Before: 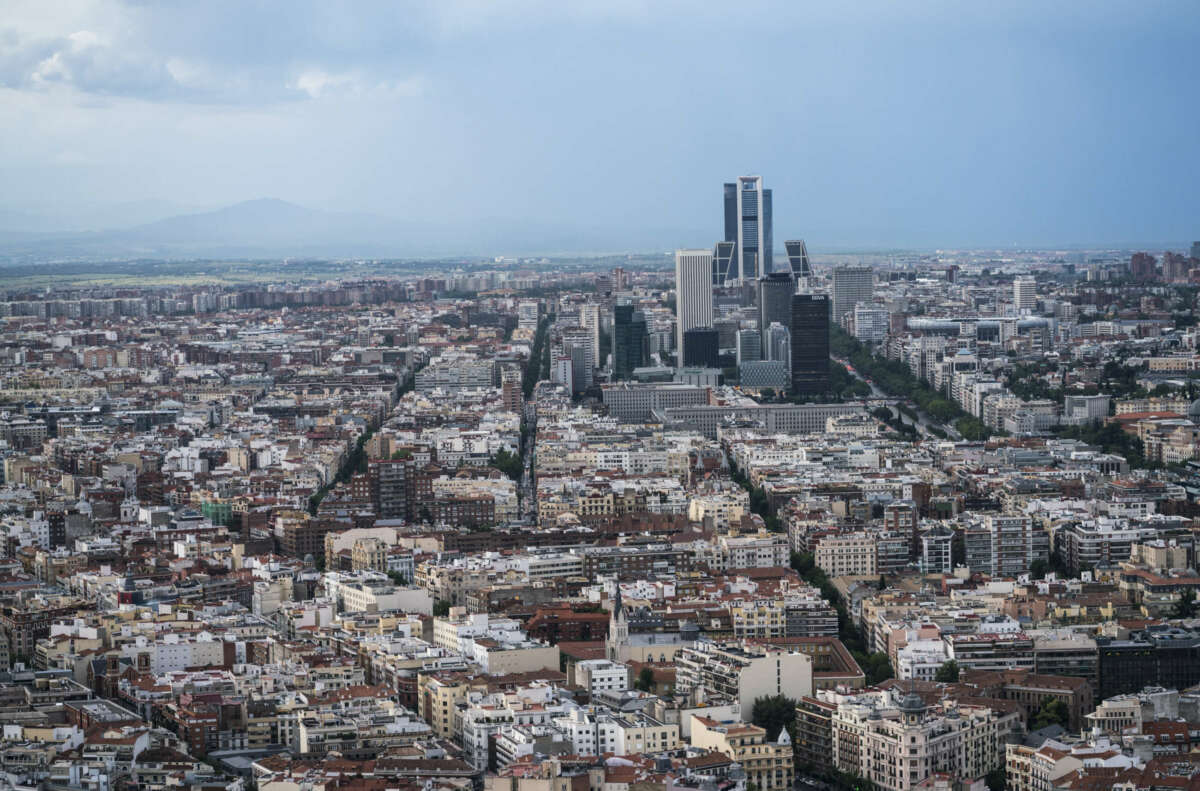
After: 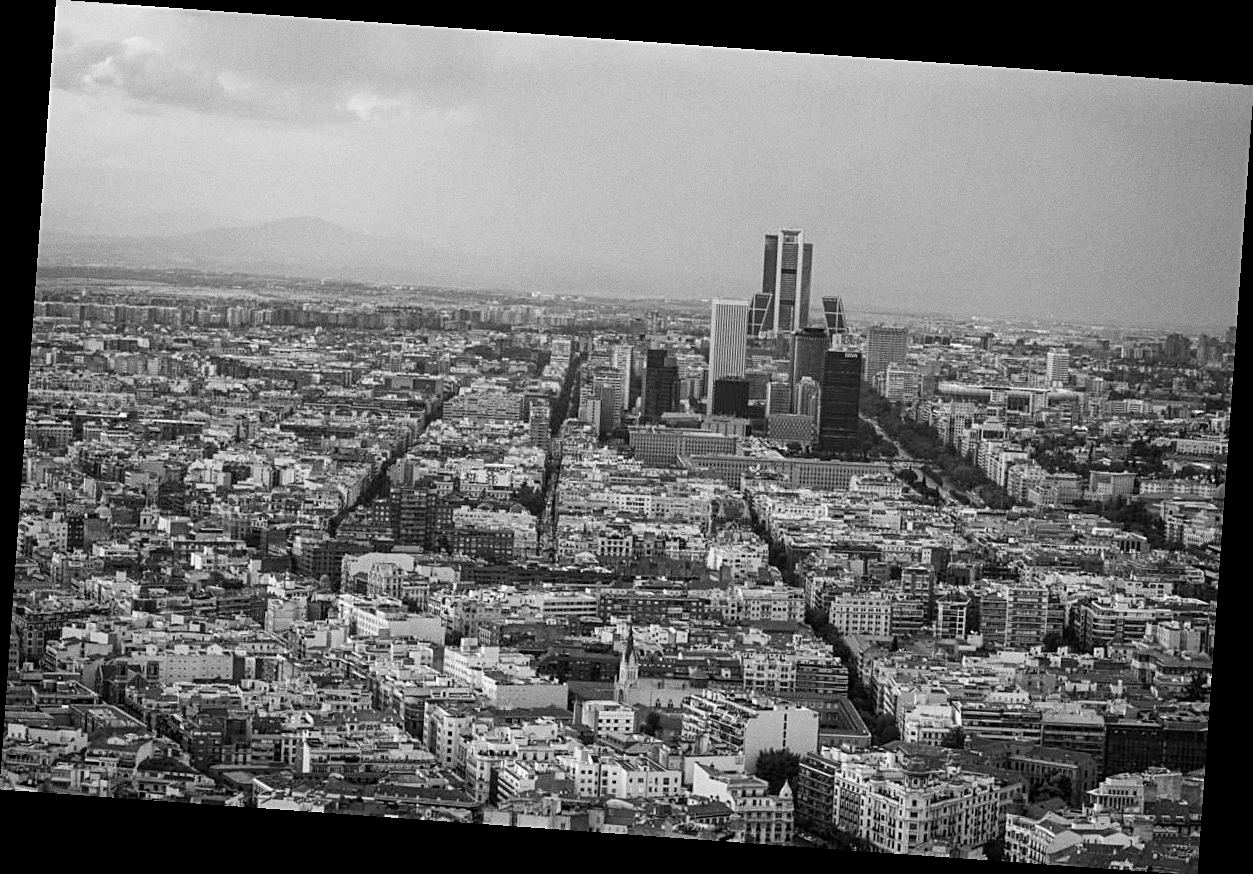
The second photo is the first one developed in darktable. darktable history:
grain: strength 26%
monochrome: on, module defaults
color balance rgb: perceptual saturation grading › global saturation 20%, global vibrance 10%
rotate and perspective: rotation 4.1°, automatic cropping off
sharpen: on, module defaults
